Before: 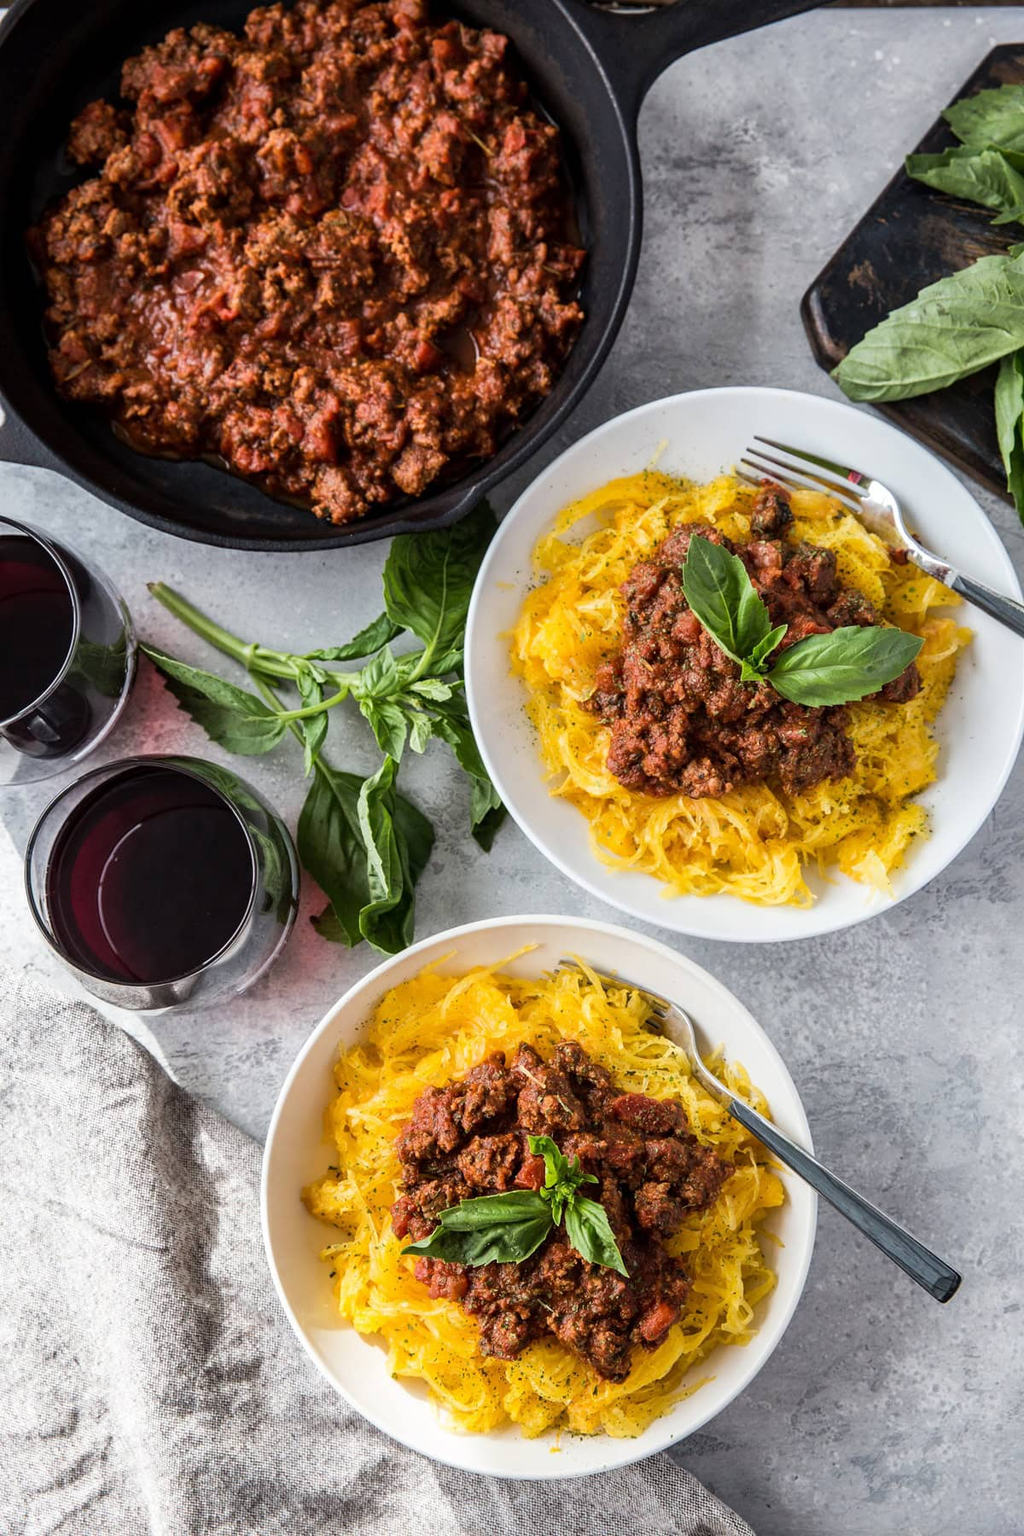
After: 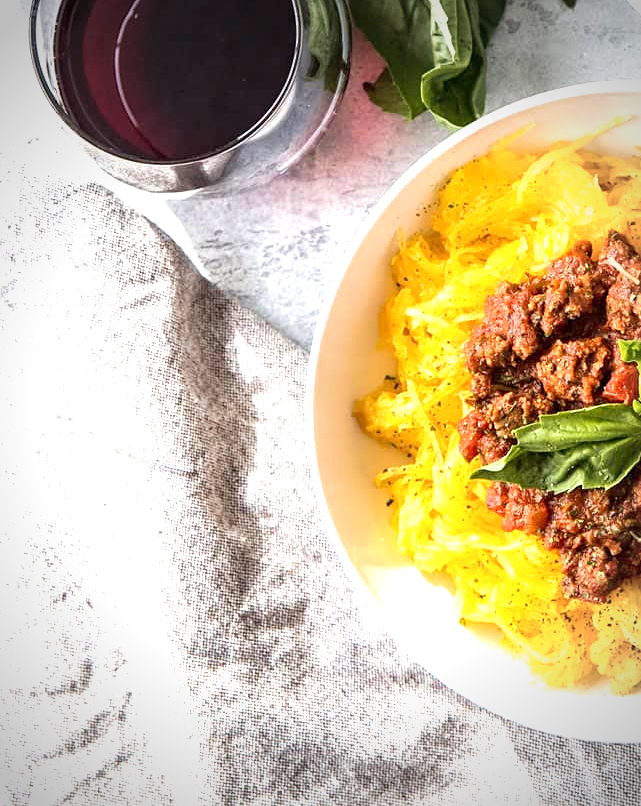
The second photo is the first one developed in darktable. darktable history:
exposure: exposure 0.783 EV, compensate highlight preservation false
velvia: on, module defaults
vignetting: fall-off start 71.89%, unbound false
sharpen: amount 0.201
levels: levels [0, 0.478, 1]
crop and rotate: top 55.08%, right 46.577%, bottom 0.094%
color zones: curves: ch2 [(0, 0.5) (0.143, 0.5) (0.286, 0.489) (0.415, 0.421) (0.571, 0.5) (0.714, 0.5) (0.857, 0.5) (1, 0.5)]
